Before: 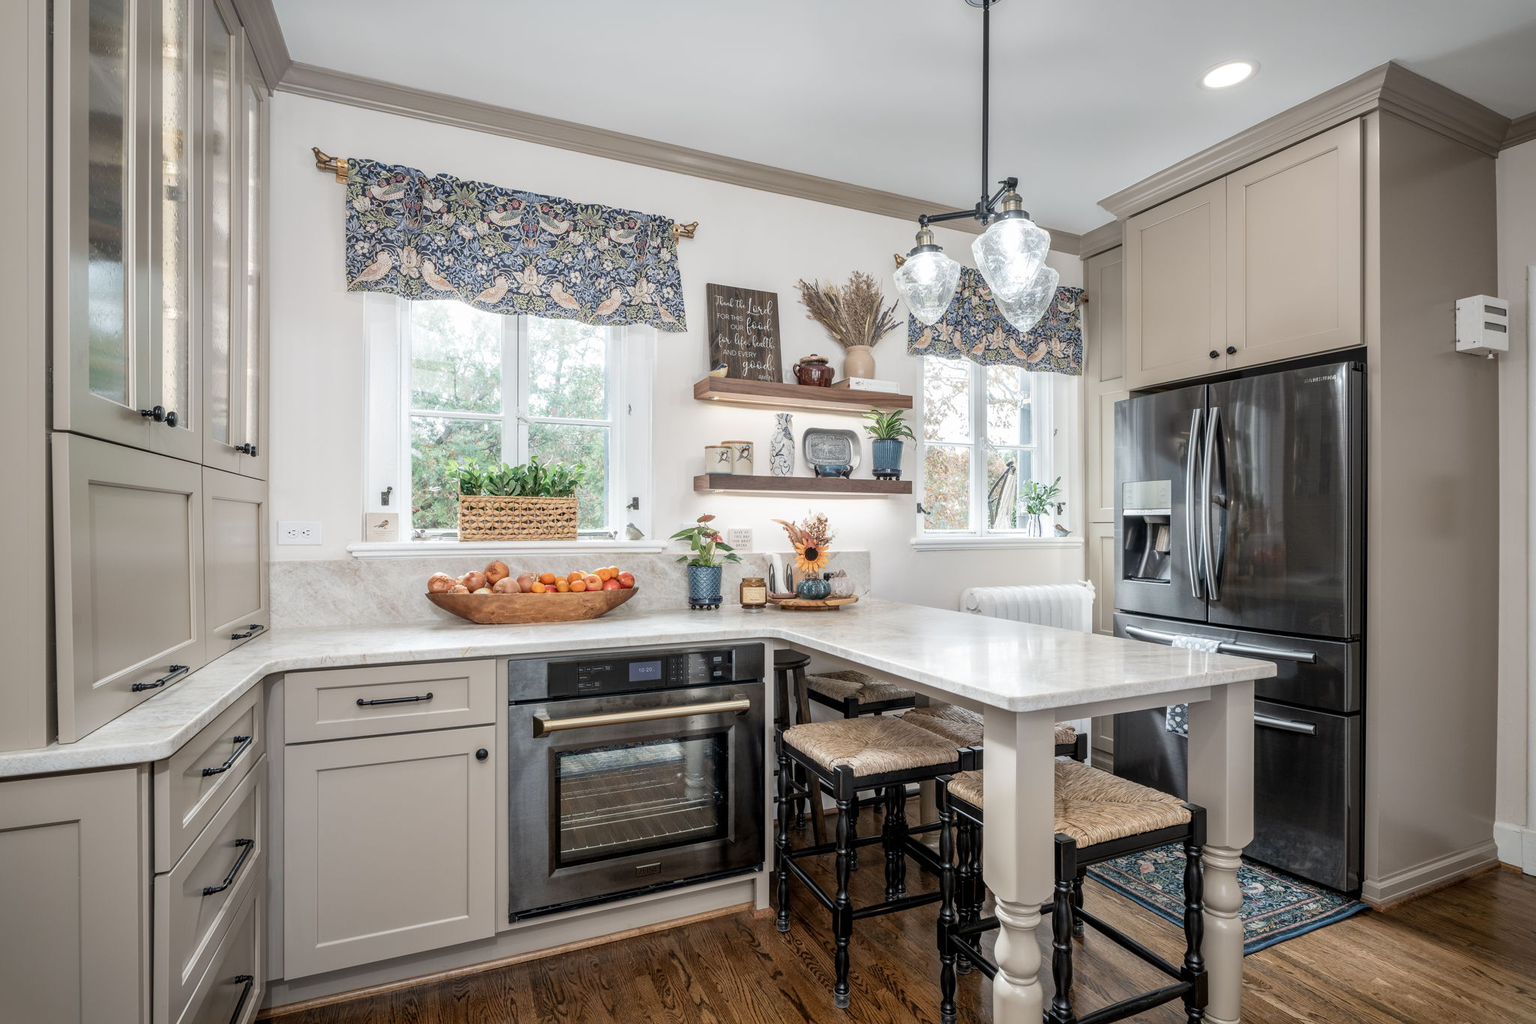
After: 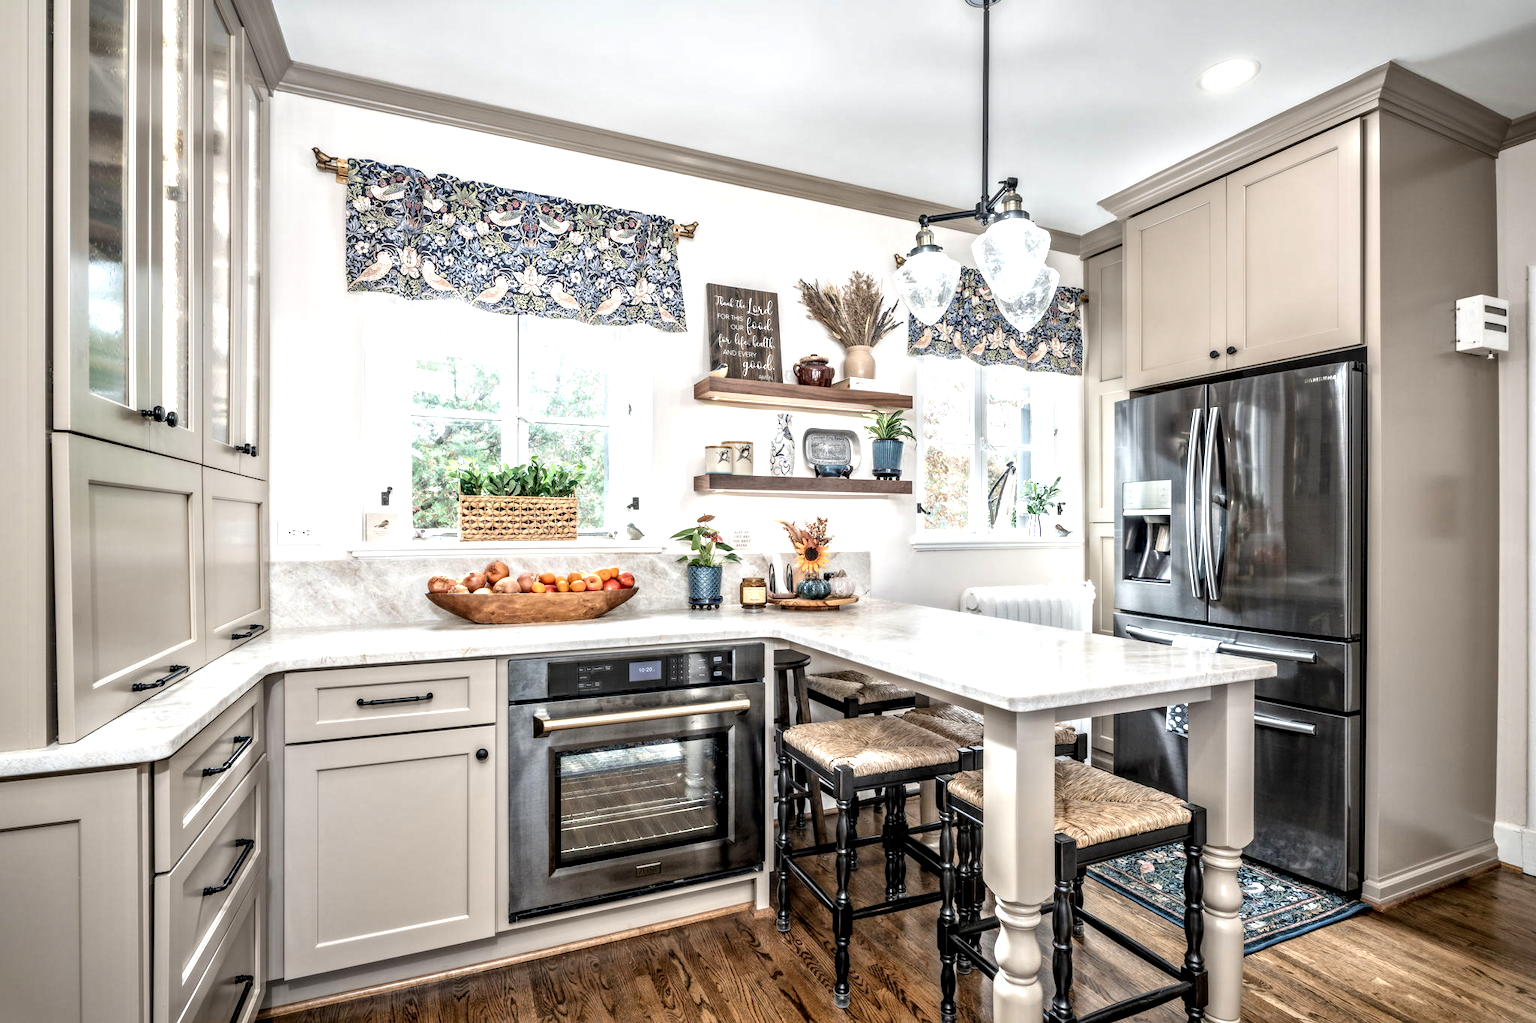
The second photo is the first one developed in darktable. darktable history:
local contrast: detail 110%
contrast equalizer: octaves 7, y [[0.511, 0.558, 0.631, 0.632, 0.559, 0.512], [0.5 ×6], [0.507, 0.559, 0.627, 0.644, 0.647, 0.647], [0 ×6], [0 ×6]]
exposure: exposure 0.654 EV, compensate highlight preservation false
